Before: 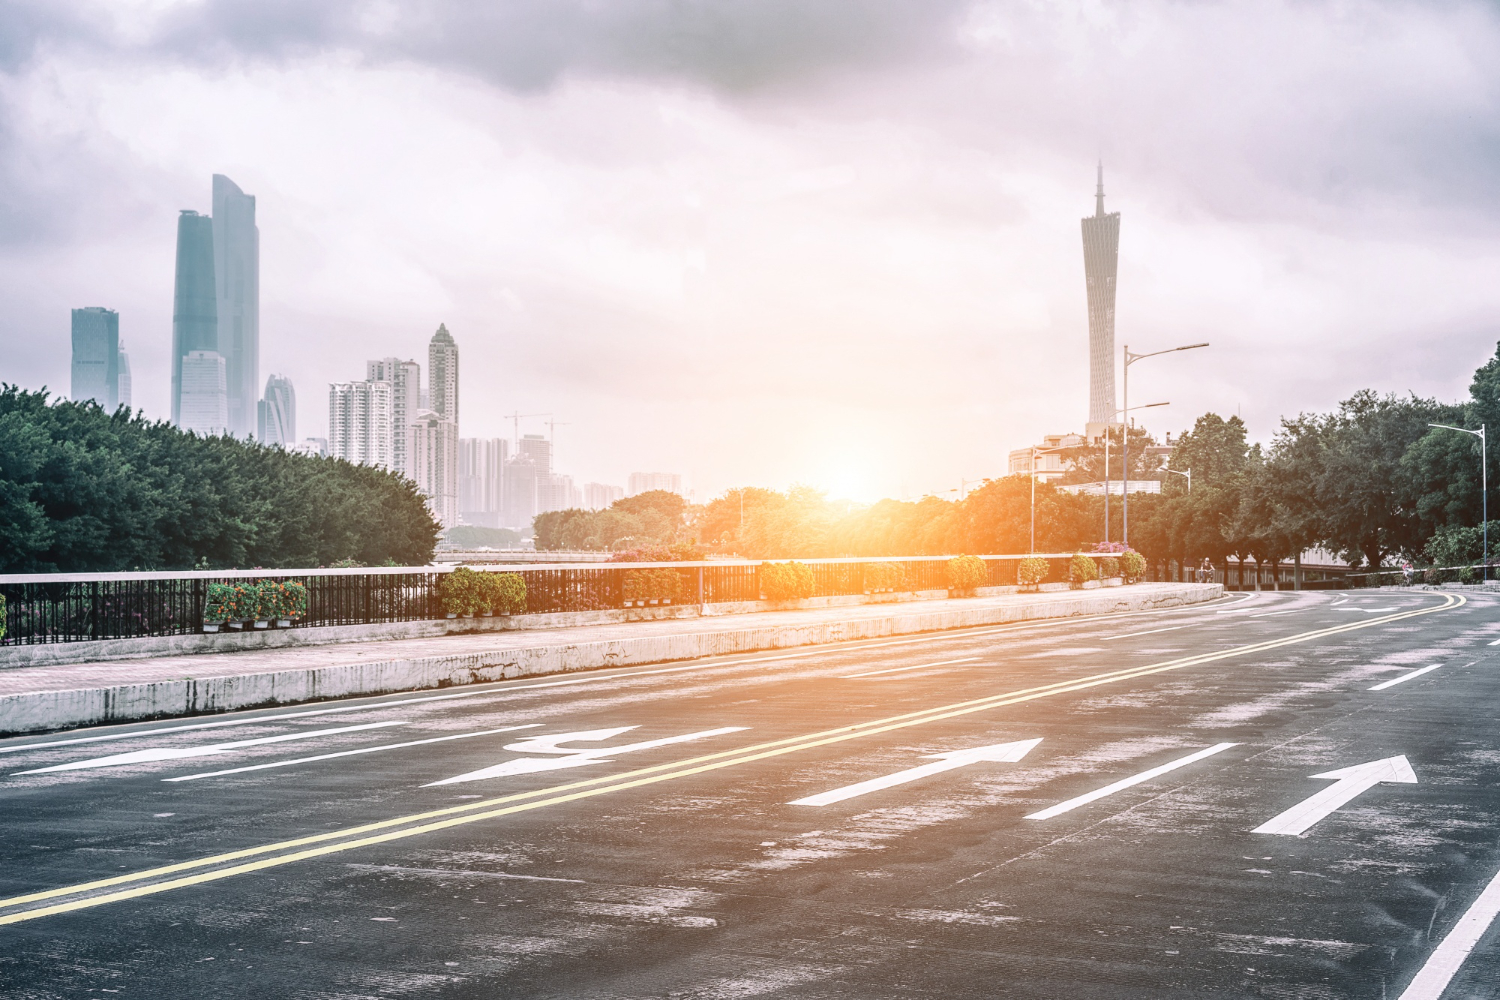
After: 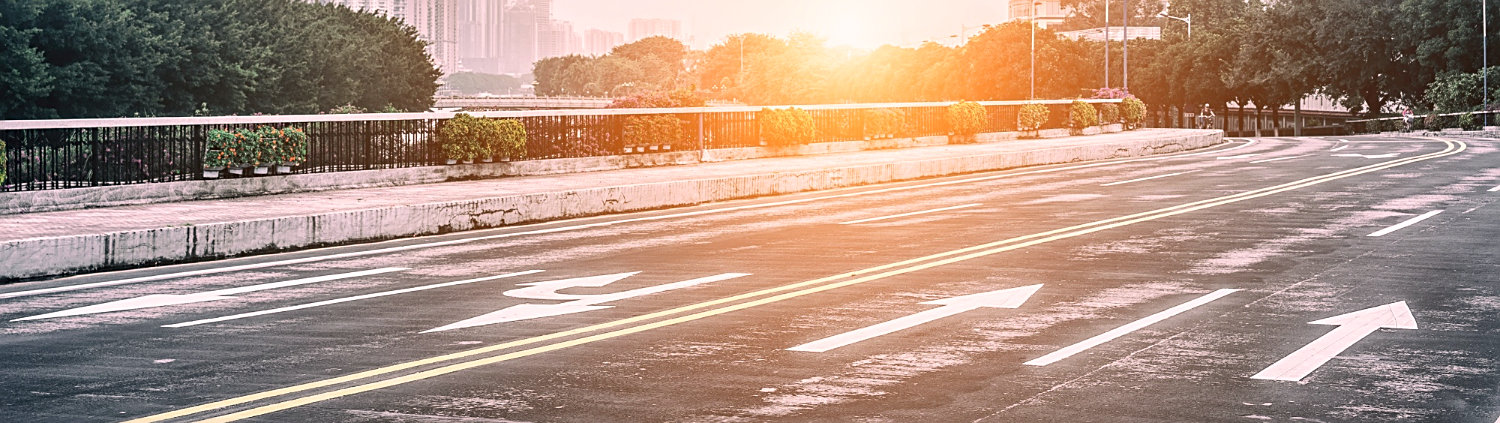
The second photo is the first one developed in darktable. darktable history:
crop: top 45.497%, bottom 12.189%
sharpen: on, module defaults
color correction: highlights a* 6.97, highlights b* 4.13
